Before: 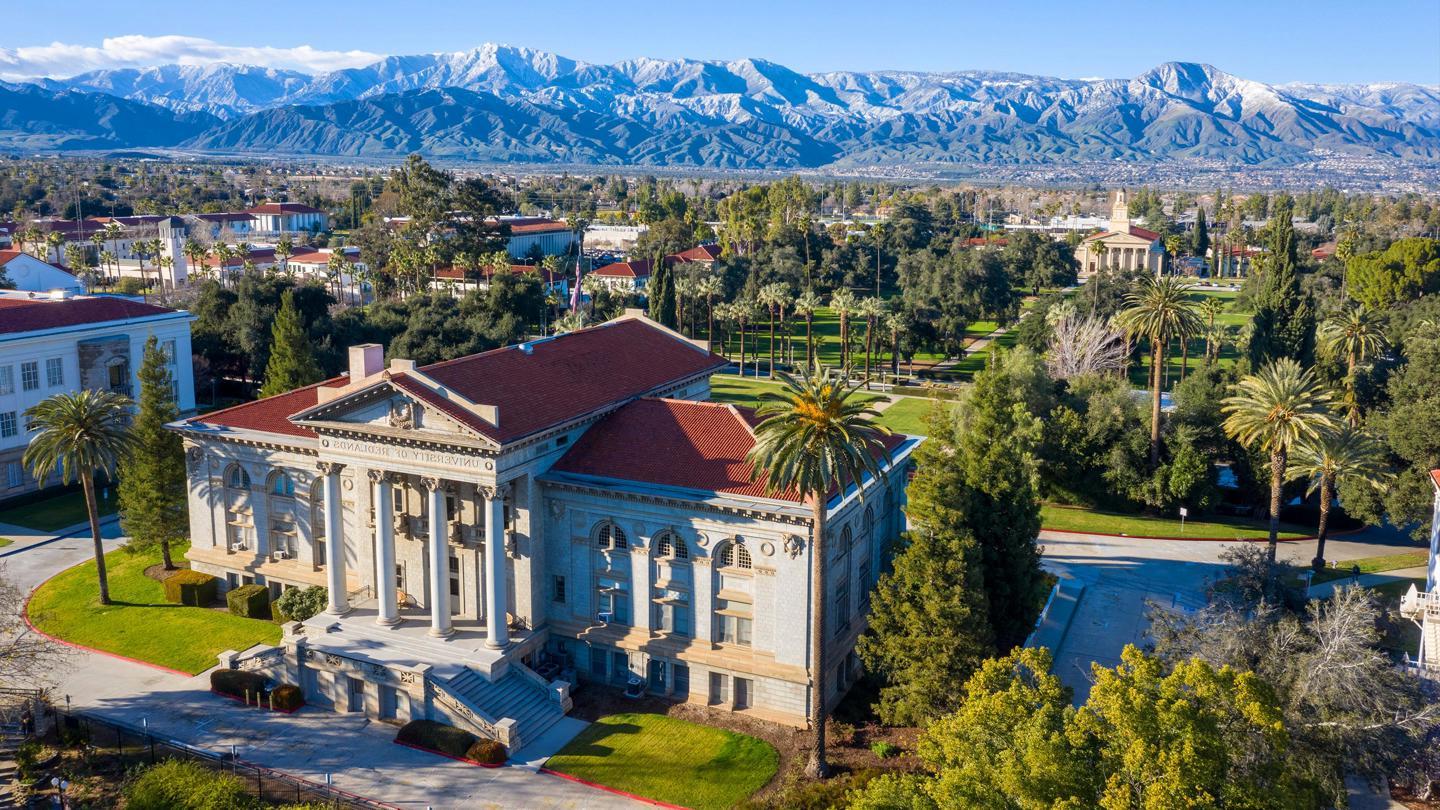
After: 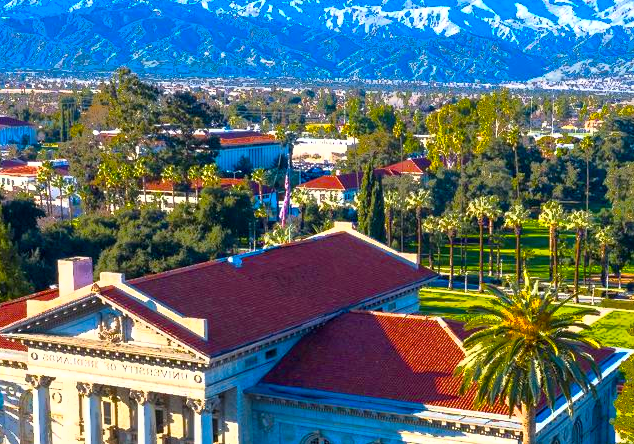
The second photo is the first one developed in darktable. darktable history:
crop: left 20.248%, top 10.86%, right 35.675%, bottom 34.321%
color balance rgb: linear chroma grading › global chroma 20%, perceptual saturation grading › global saturation 25%, perceptual brilliance grading › global brilliance 20%, global vibrance 20%
fill light: exposure -0.73 EV, center 0.69, width 2.2
